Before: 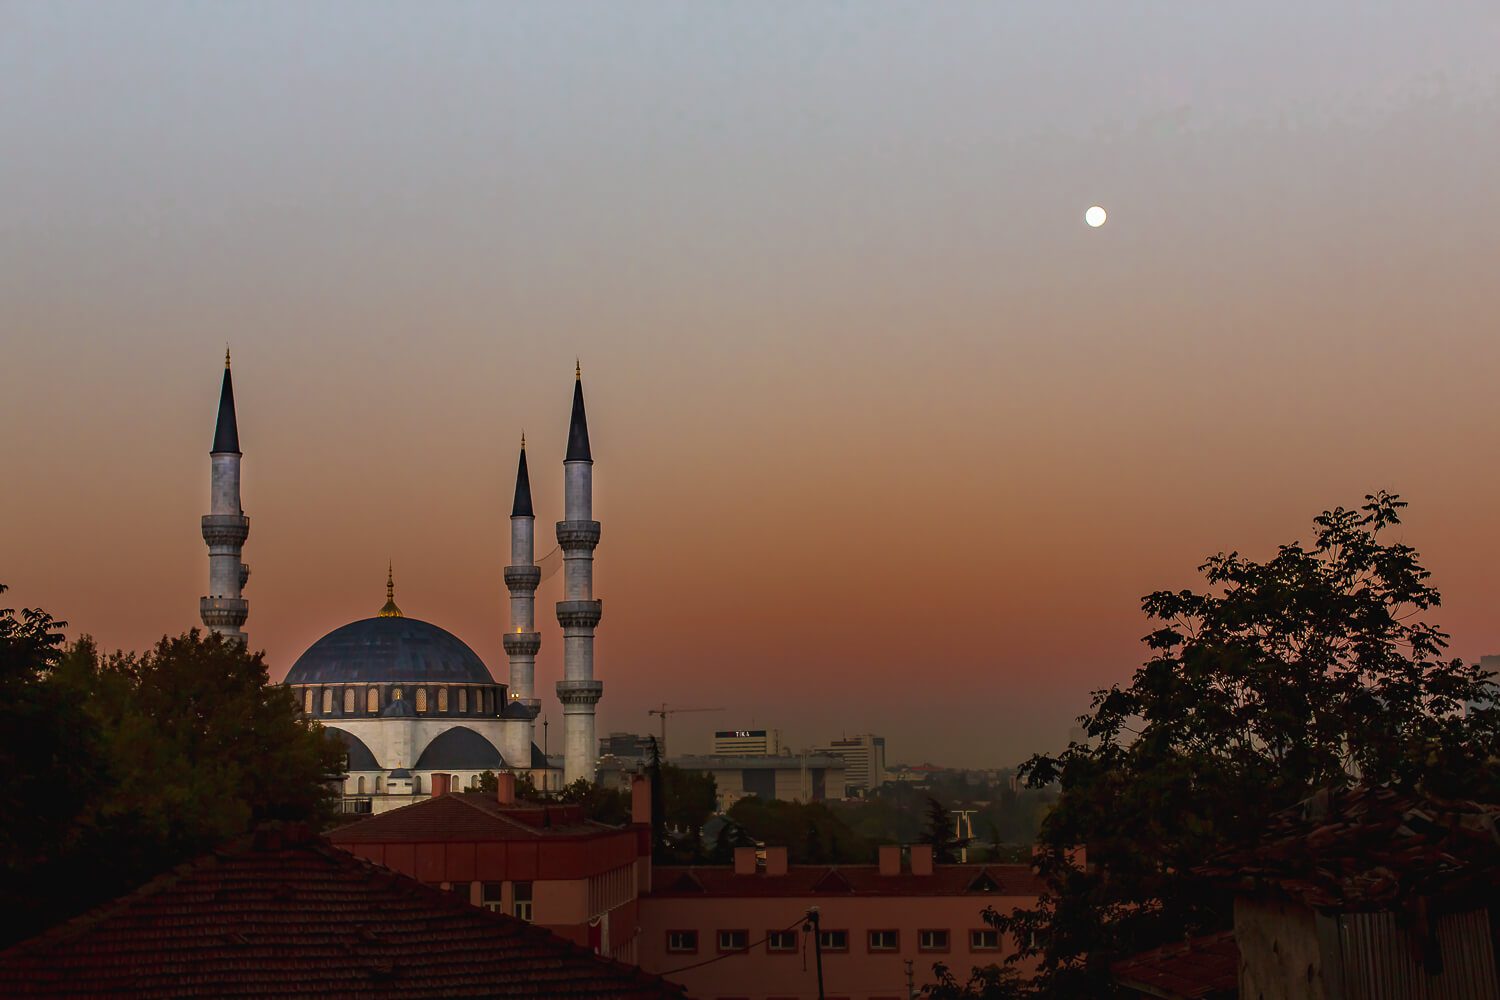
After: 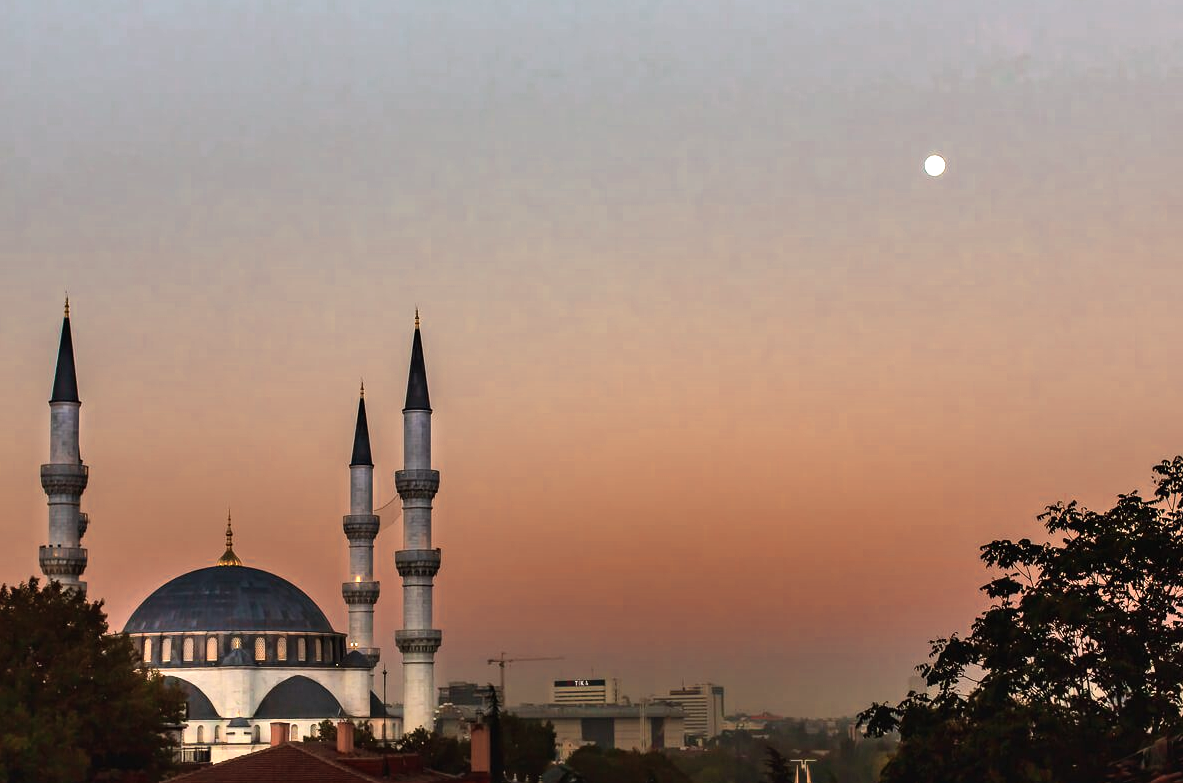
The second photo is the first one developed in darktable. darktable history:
crop and rotate: left 10.752%, top 5.112%, right 10.351%, bottom 16.49%
tone equalizer: -8 EV -0.425 EV, -7 EV -0.373 EV, -6 EV -0.313 EV, -5 EV -0.215 EV, -3 EV 0.196 EV, -2 EV 0.317 EV, -1 EV 0.407 EV, +0 EV 0.427 EV
color zones: curves: ch0 [(0.018, 0.548) (0.224, 0.64) (0.425, 0.447) (0.675, 0.575) (0.732, 0.579)]; ch1 [(0.066, 0.487) (0.25, 0.5) (0.404, 0.43) (0.75, 0.421) (0.956, 0.421)]; ch2 [(0.044, 0.561) (0.215, 0.465) (0.399, 0.544) (0.465, 0.548) (0.614, 0.447) (0.724, 0.43) (0.882, 0.623) (0.956, 0.632)]
shadows and highlights: soften with gaussian
